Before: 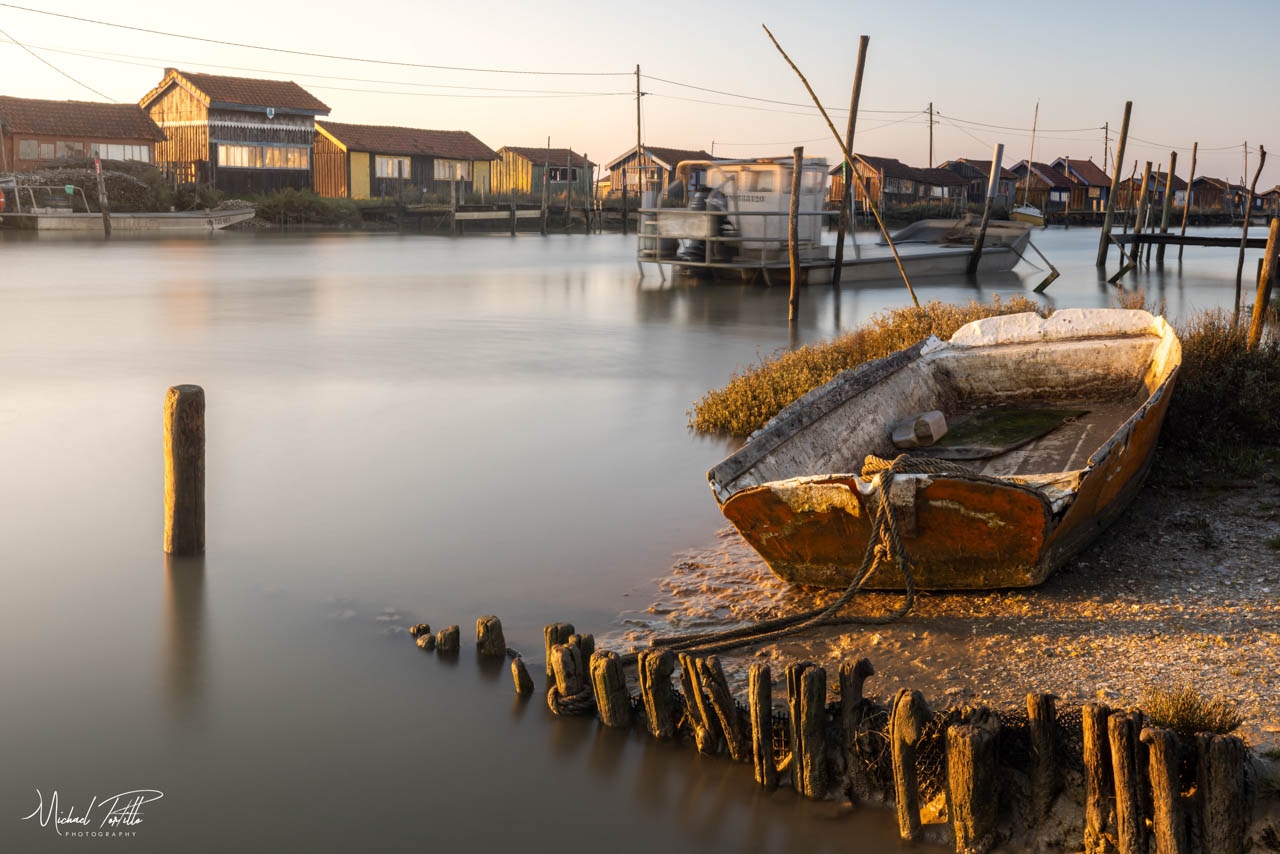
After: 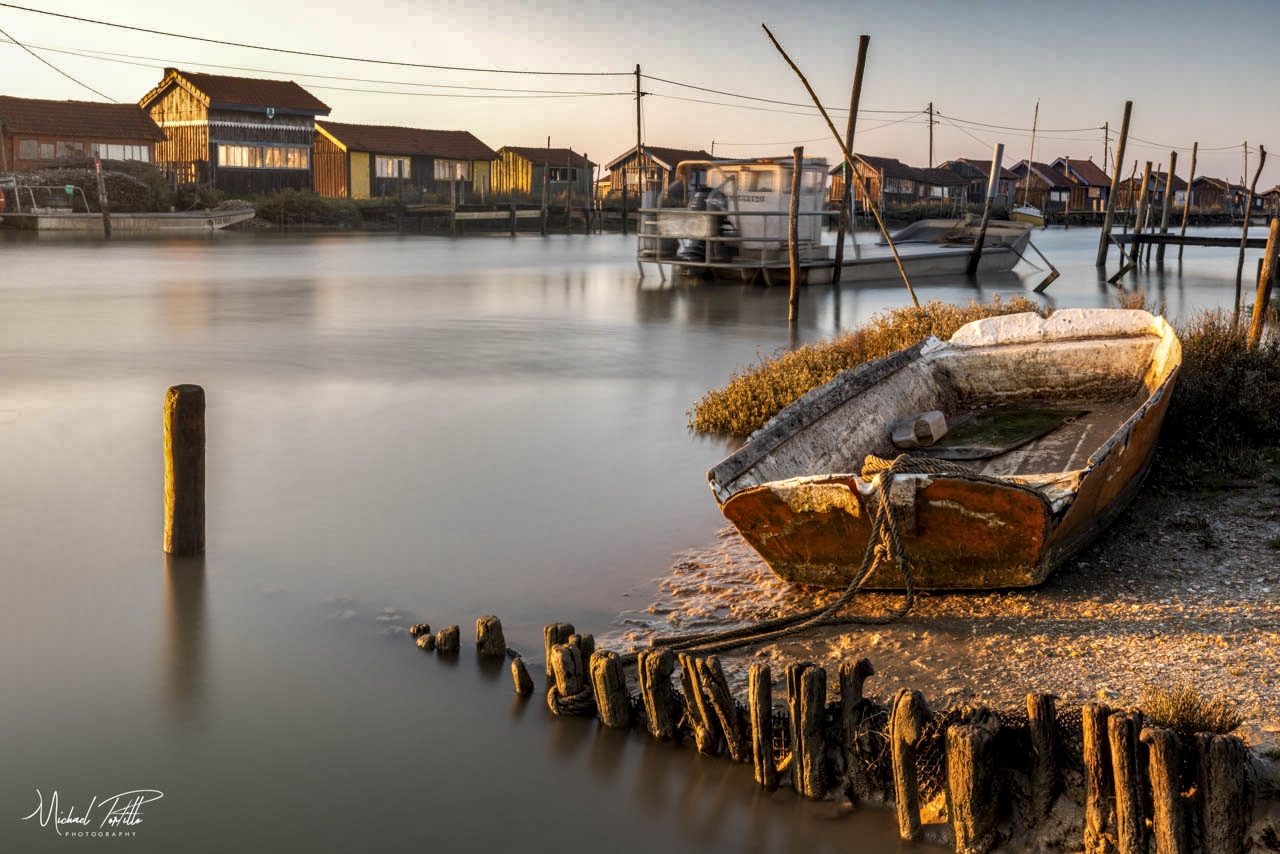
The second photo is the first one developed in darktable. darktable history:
shadows and highlights: shadows 24.56, highlights -79.72, soften with gaussian
local contrast: detail 130%
